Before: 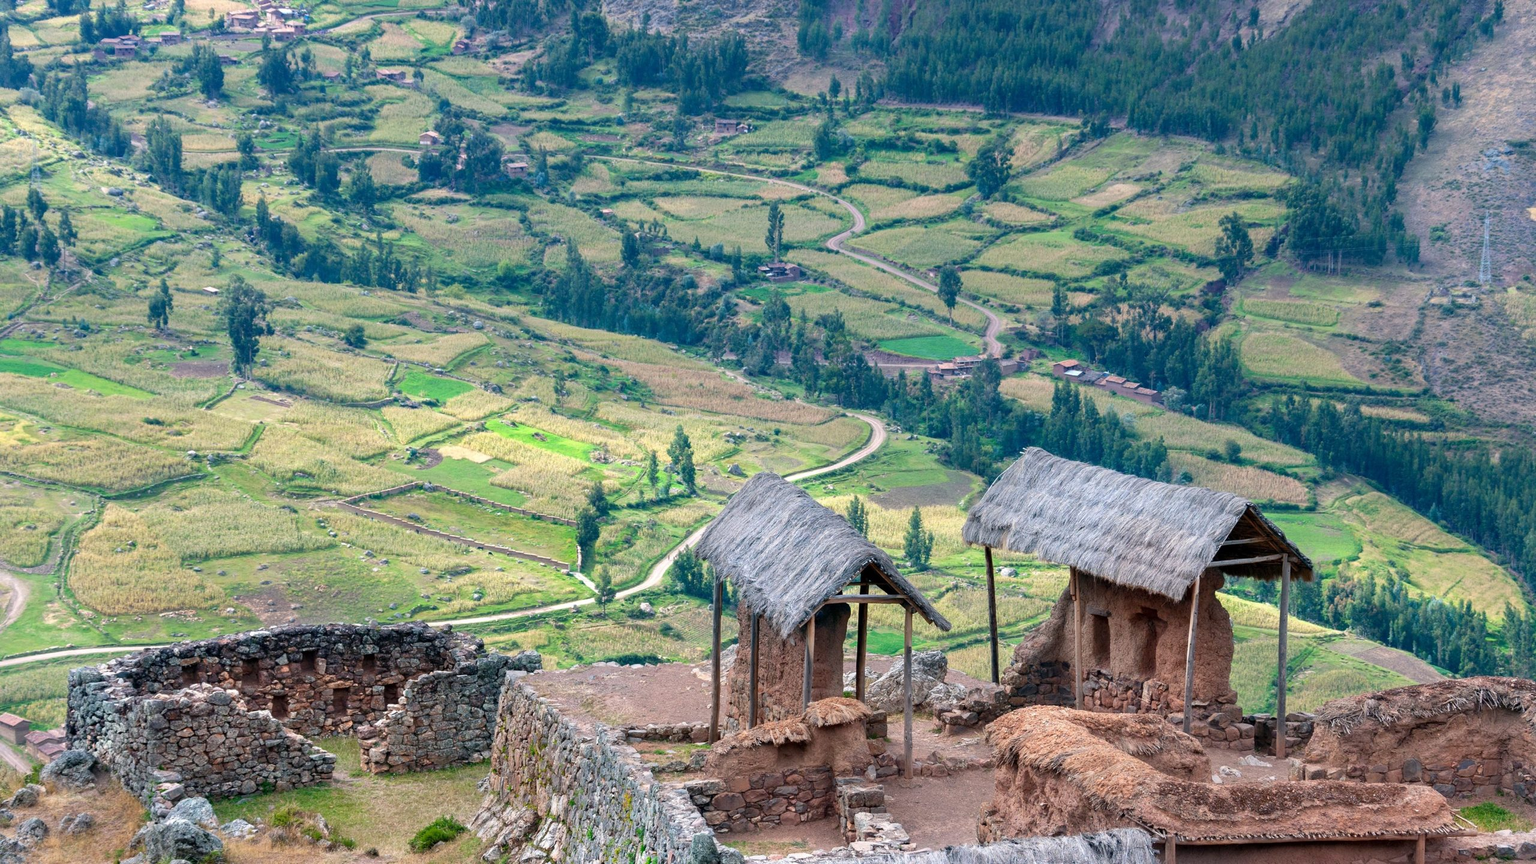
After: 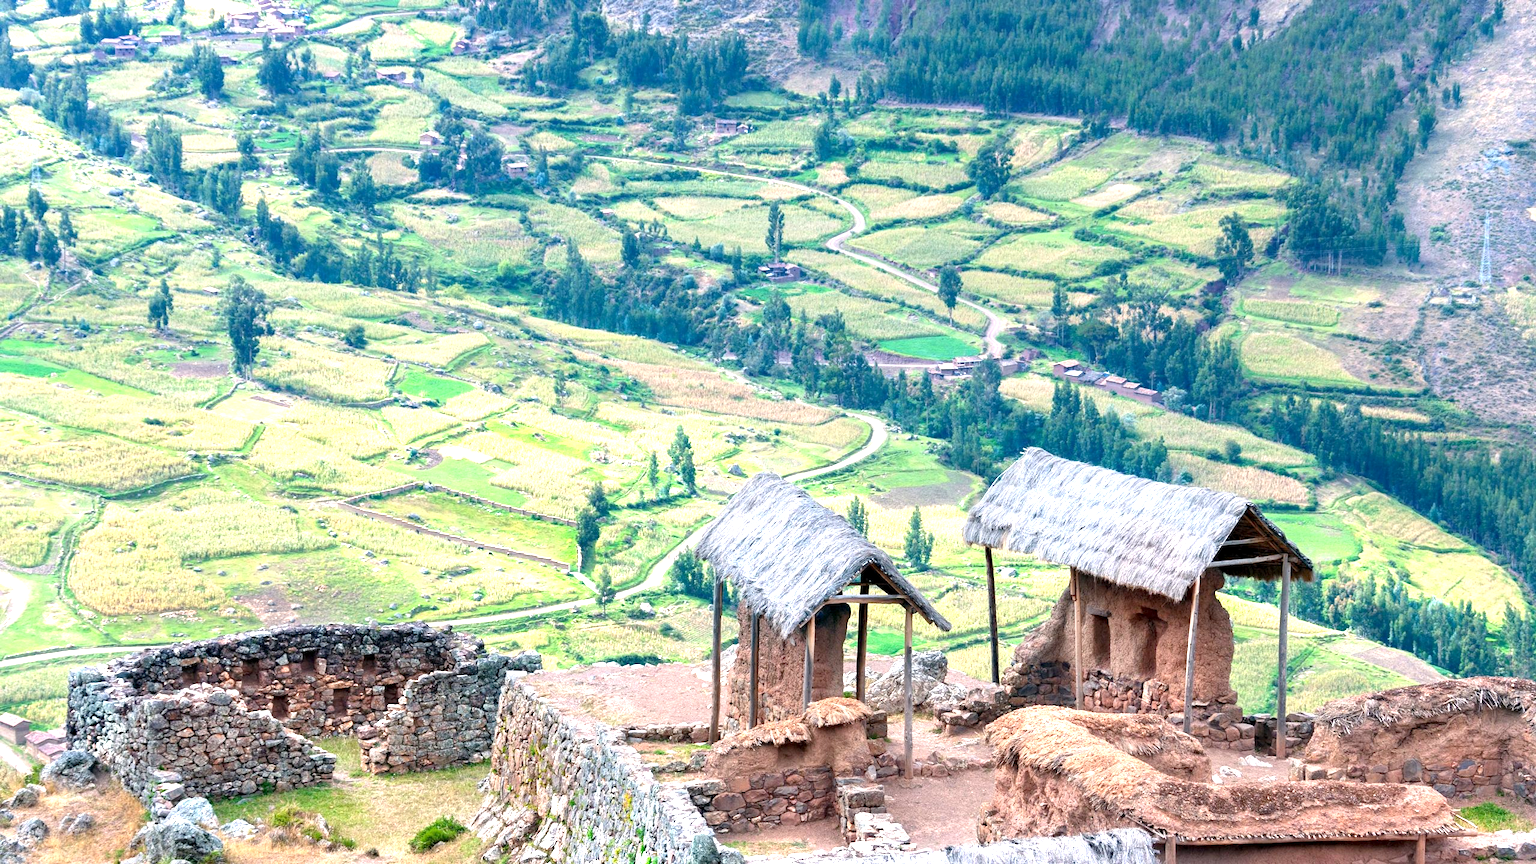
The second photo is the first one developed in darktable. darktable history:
exposure: black level correction 0.001, exposure 1.12 EV, compensate highlight preservation false
levels: mode automatic, levels [0.026, 0.507, 0.987]
